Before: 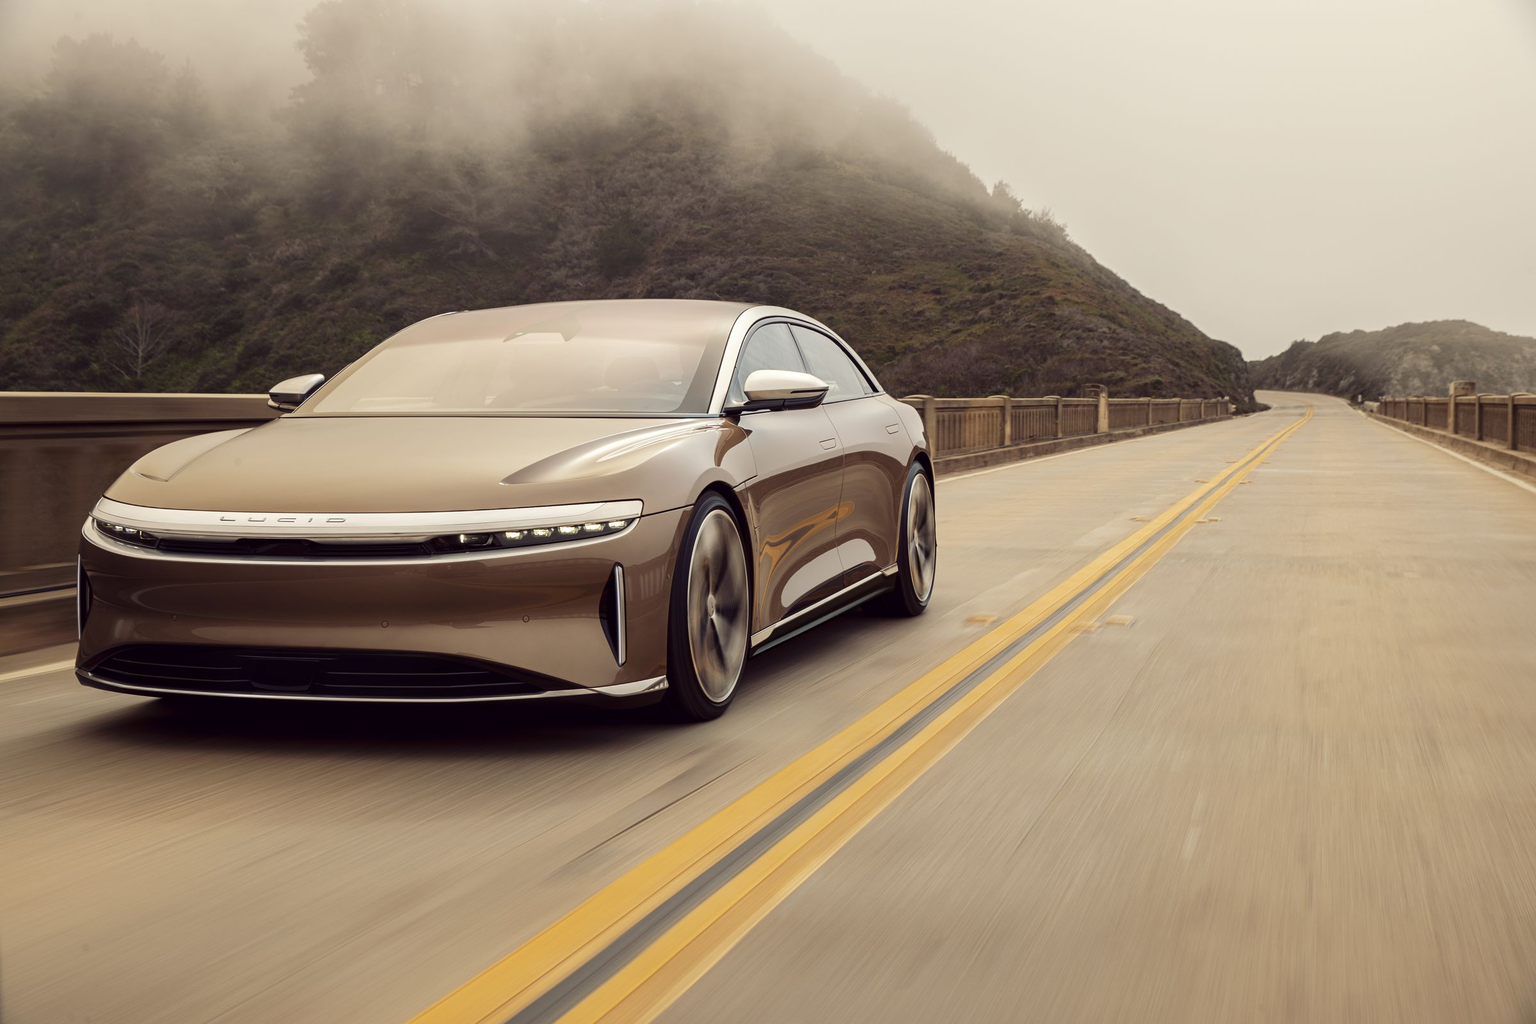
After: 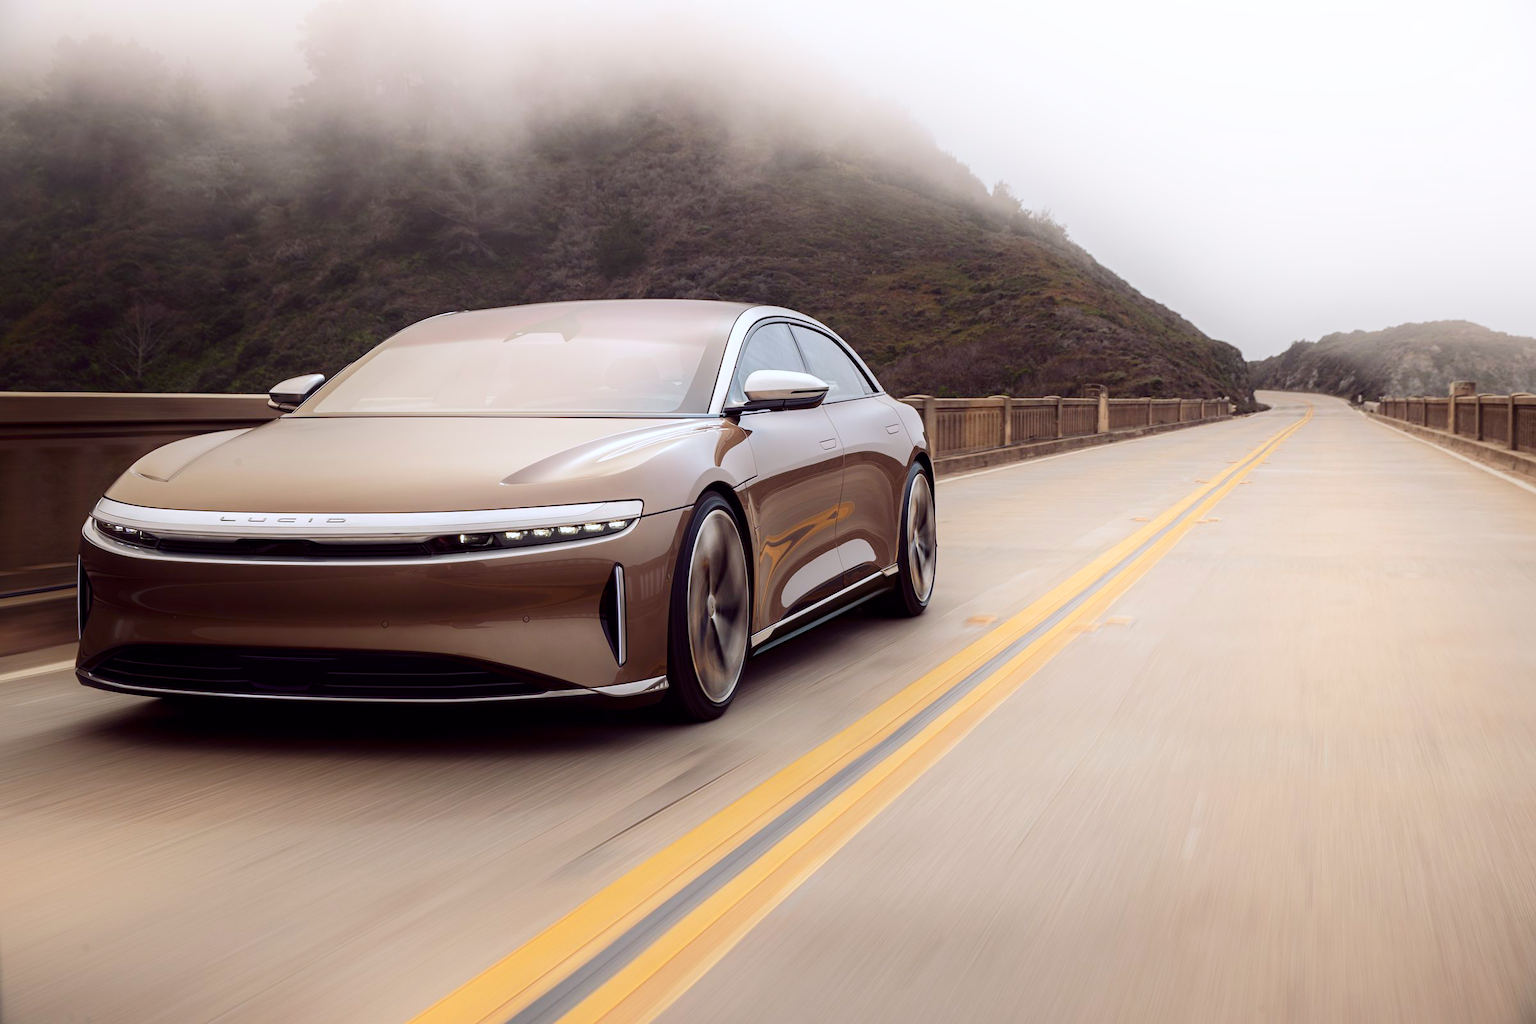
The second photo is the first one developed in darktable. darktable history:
white balance: red 0.967, blue 1.119, emerald 0.756
shadows and highlights: shadows -54.3, highlights 86.09, soften with gaussian
